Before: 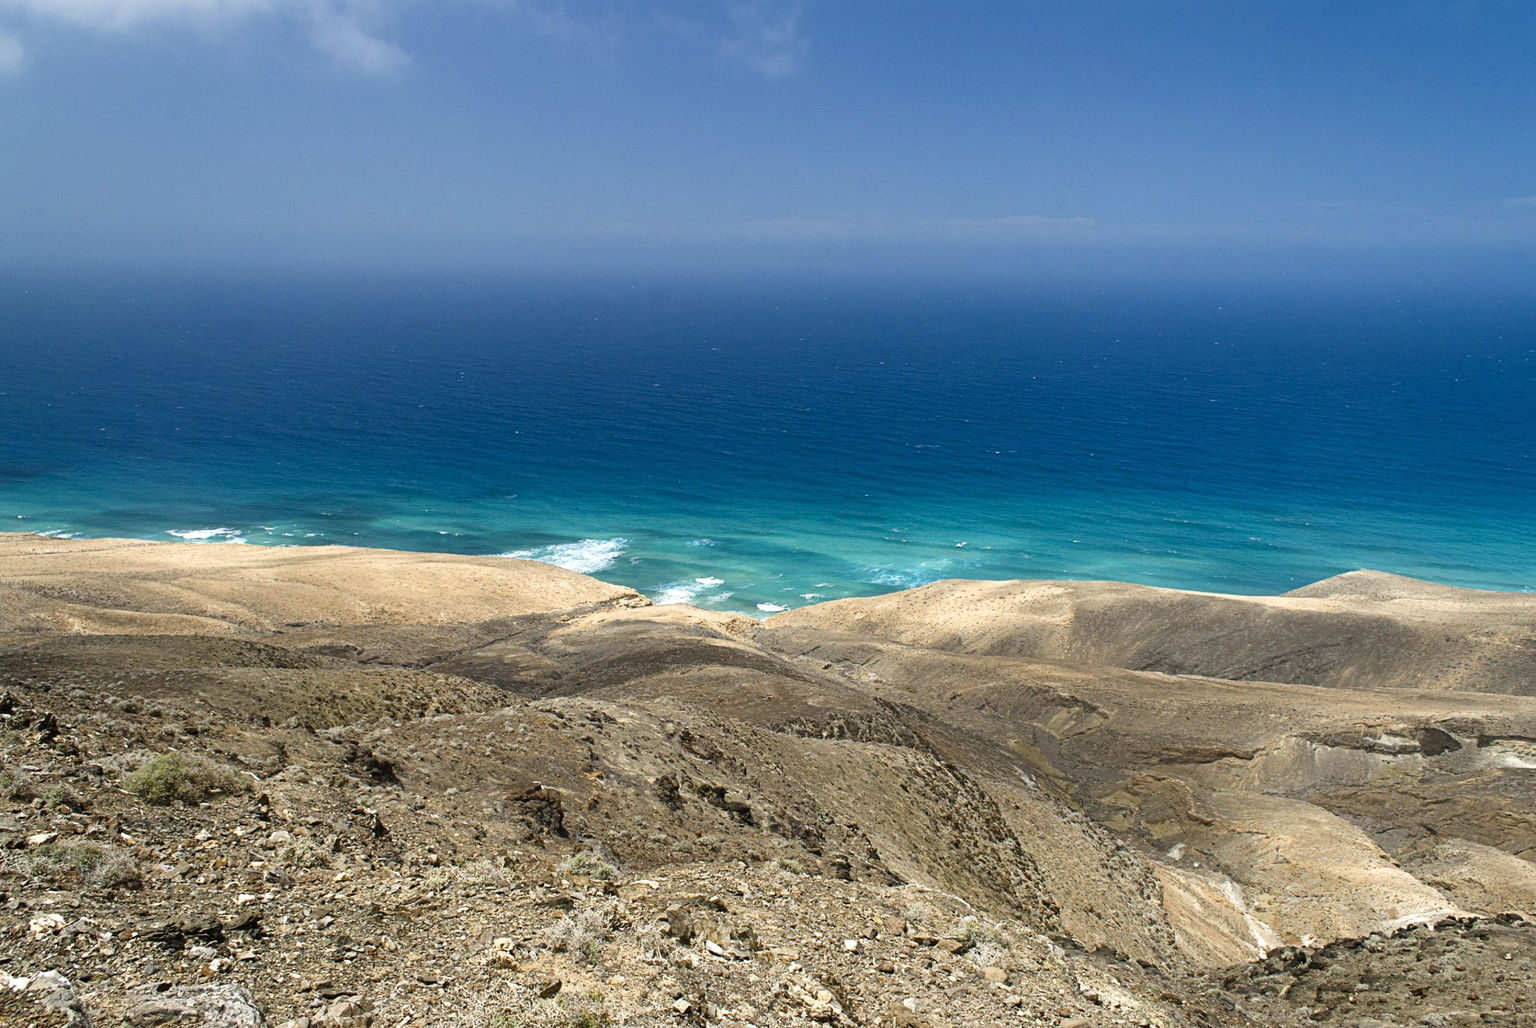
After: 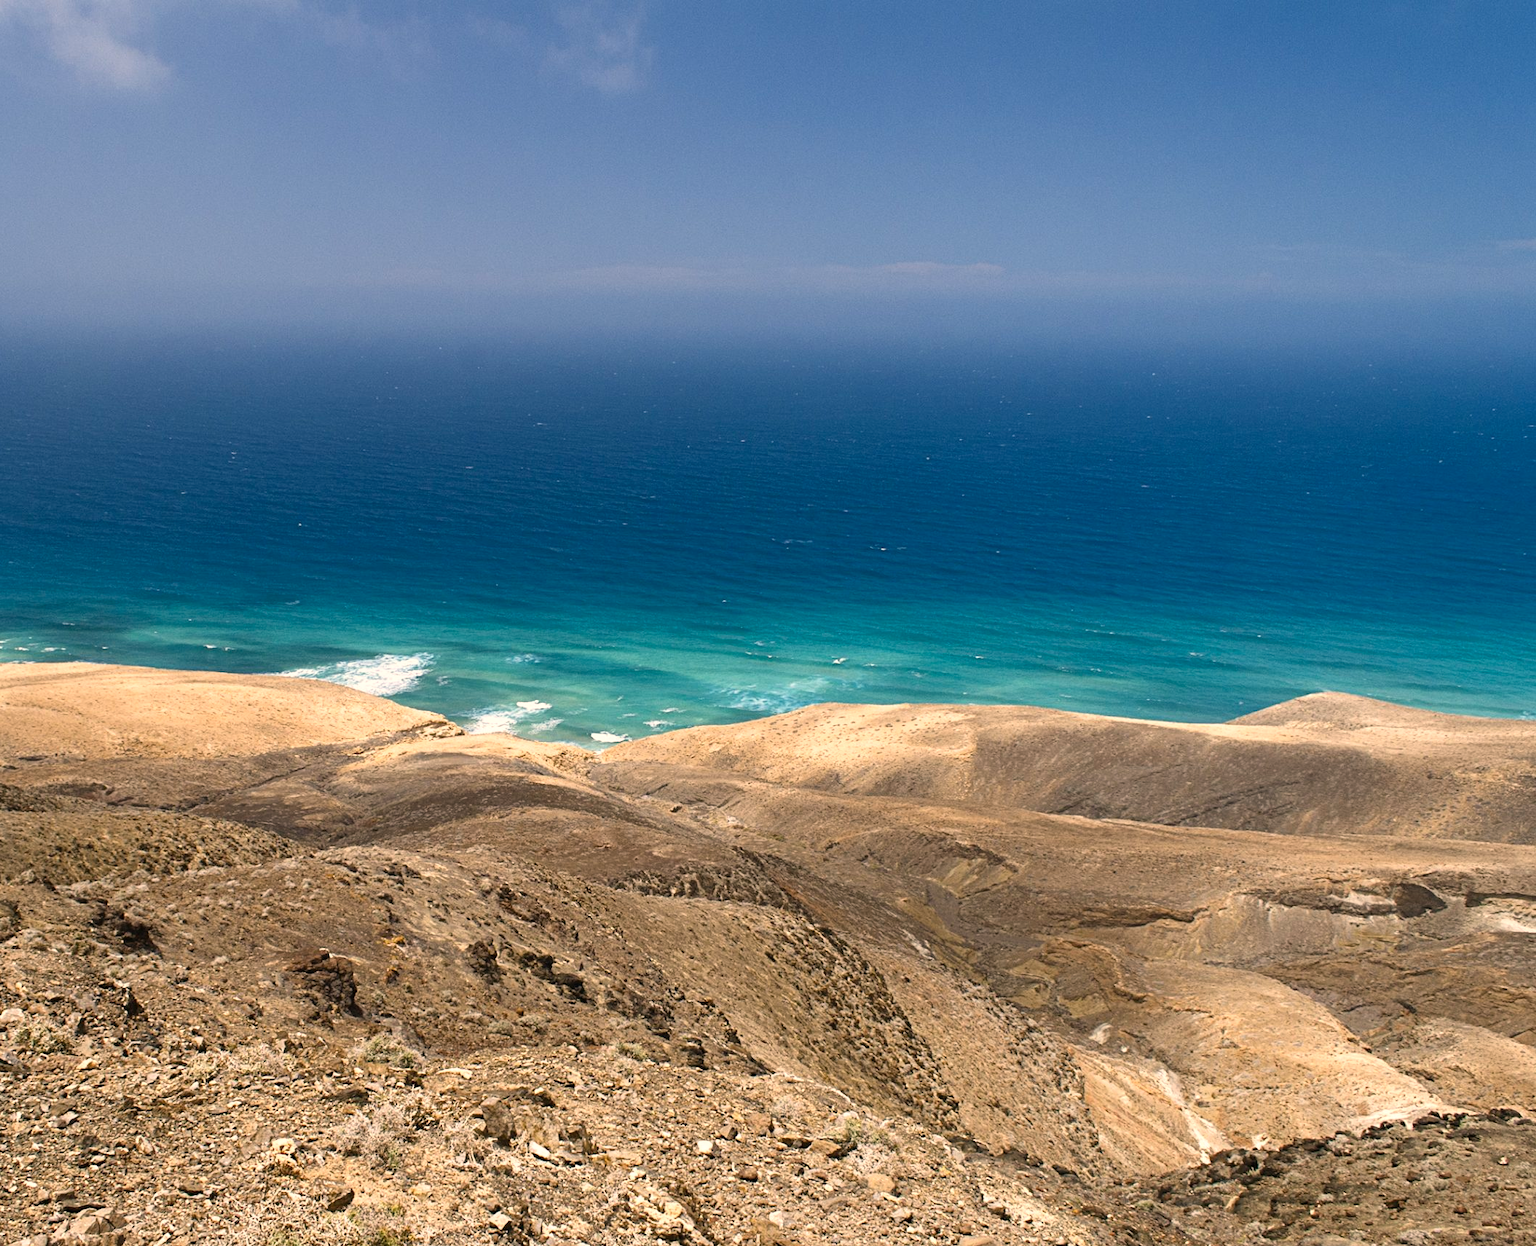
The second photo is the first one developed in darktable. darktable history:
white balance: red 1.127, blue 0.943
contrast brightness saturation: saturation -0.04
crop: left 17.582%, bottom 0.031%
color balance rgb: perceptual saturation grading › global saturation 10%, global vibrance 10%
